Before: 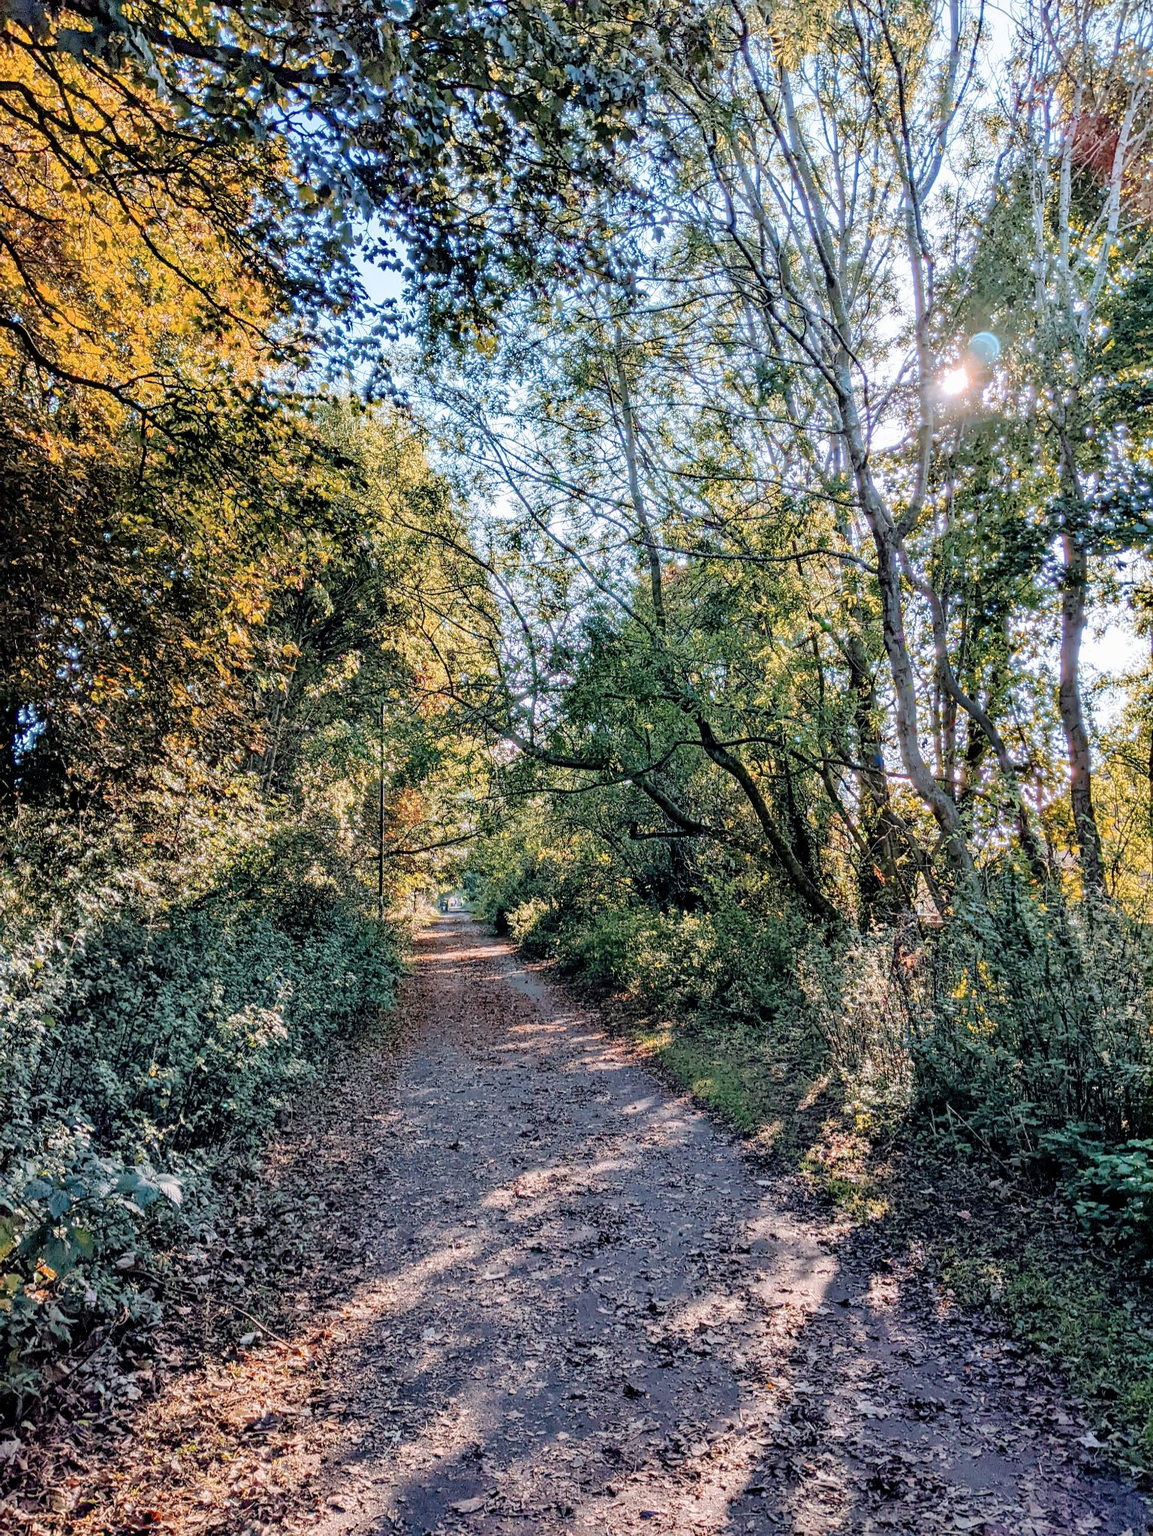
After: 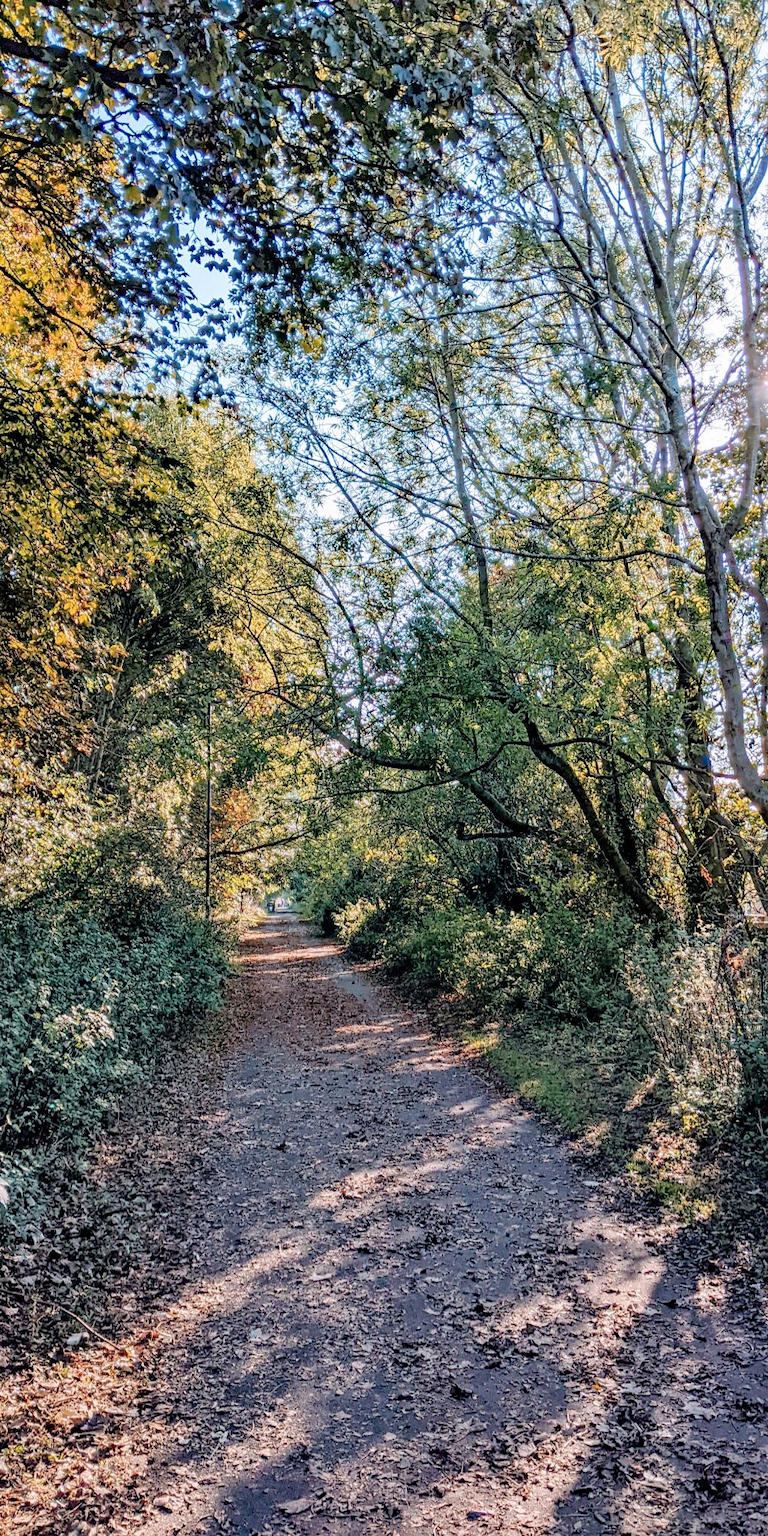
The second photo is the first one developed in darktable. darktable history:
crop and rotate: left 15.055%, right 18.278%
haze removal: compatibility mode true, adaptive false
